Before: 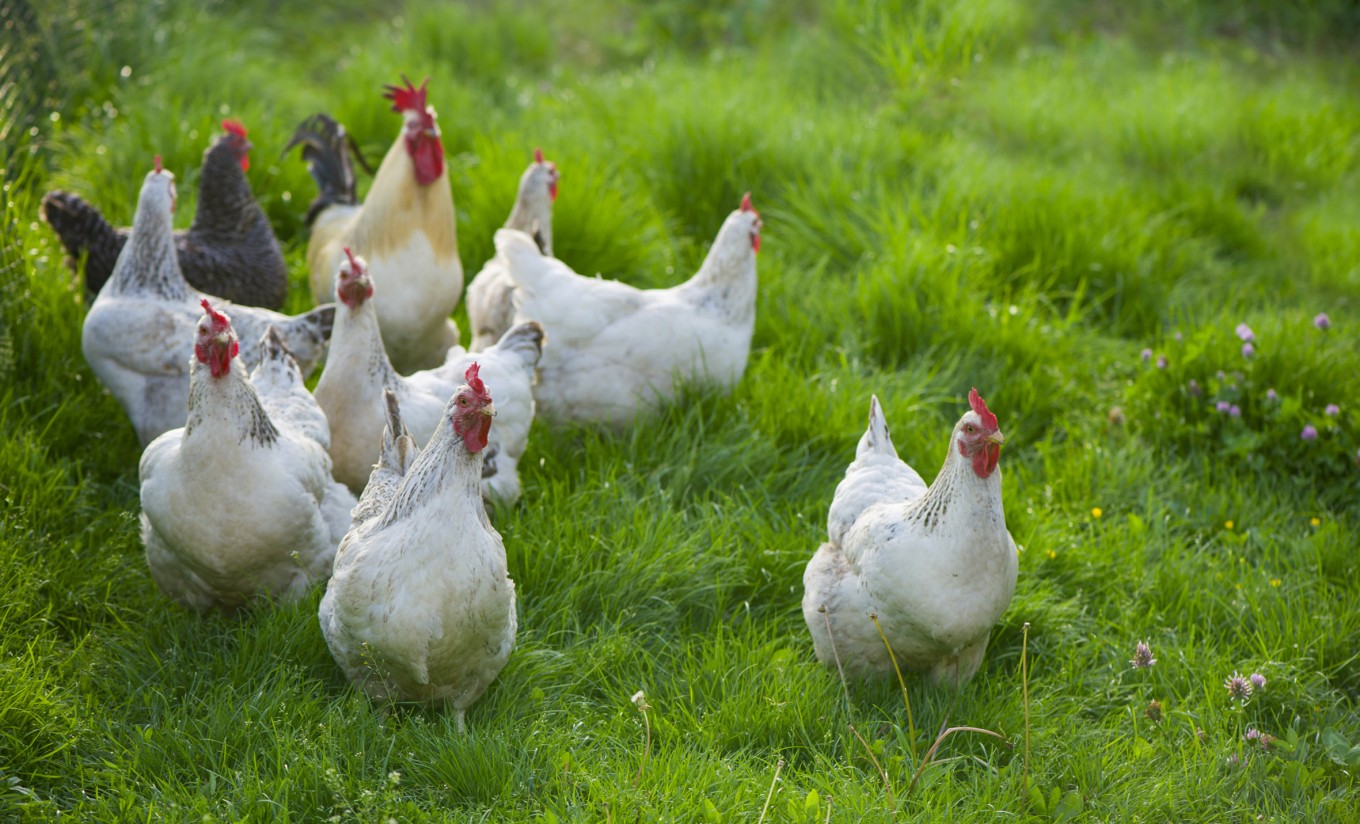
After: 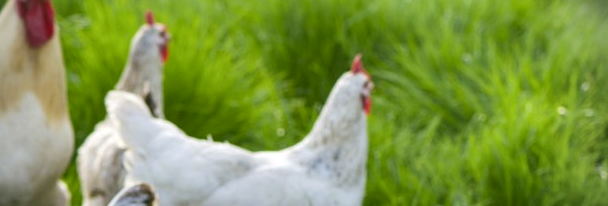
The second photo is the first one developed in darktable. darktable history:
crop: left 28.64%, top 16.832%, right 26.637%, bottom 58.055%
exposure: compensate highlight preservation false
vignetting: fall-off radius 60.92%
local contrast: detail 130%
